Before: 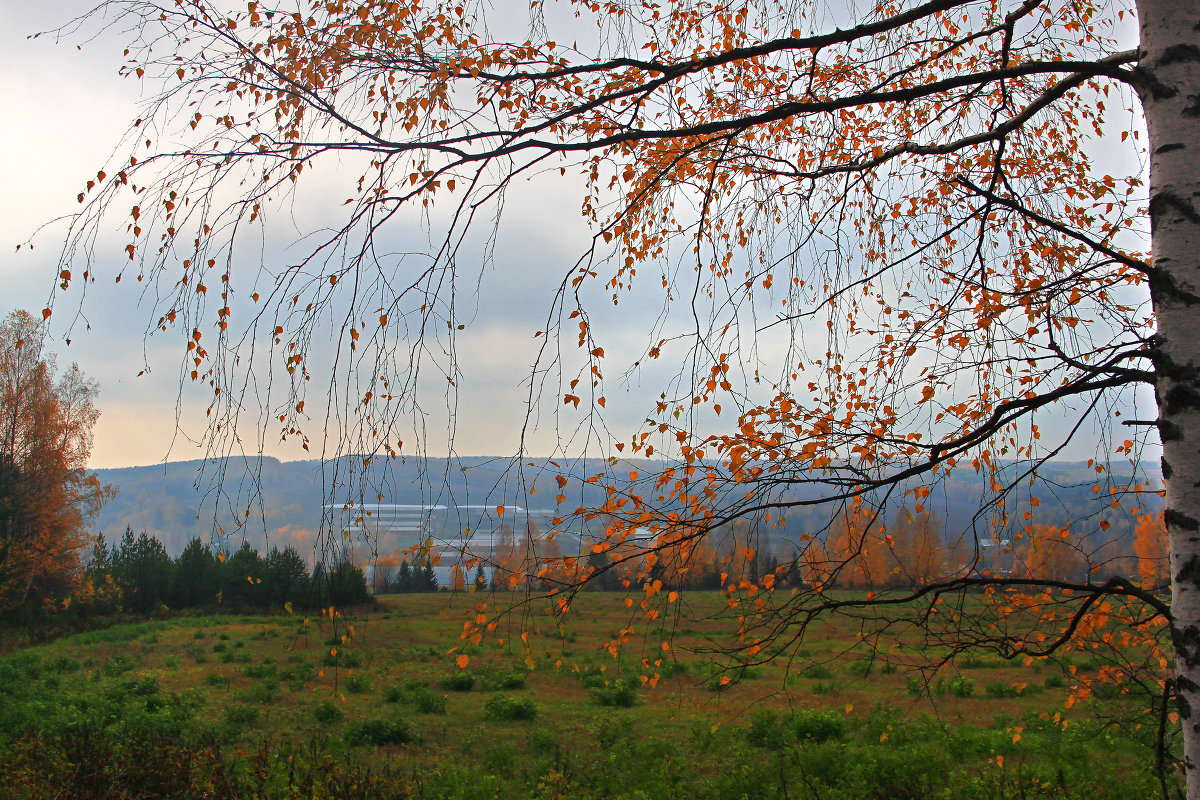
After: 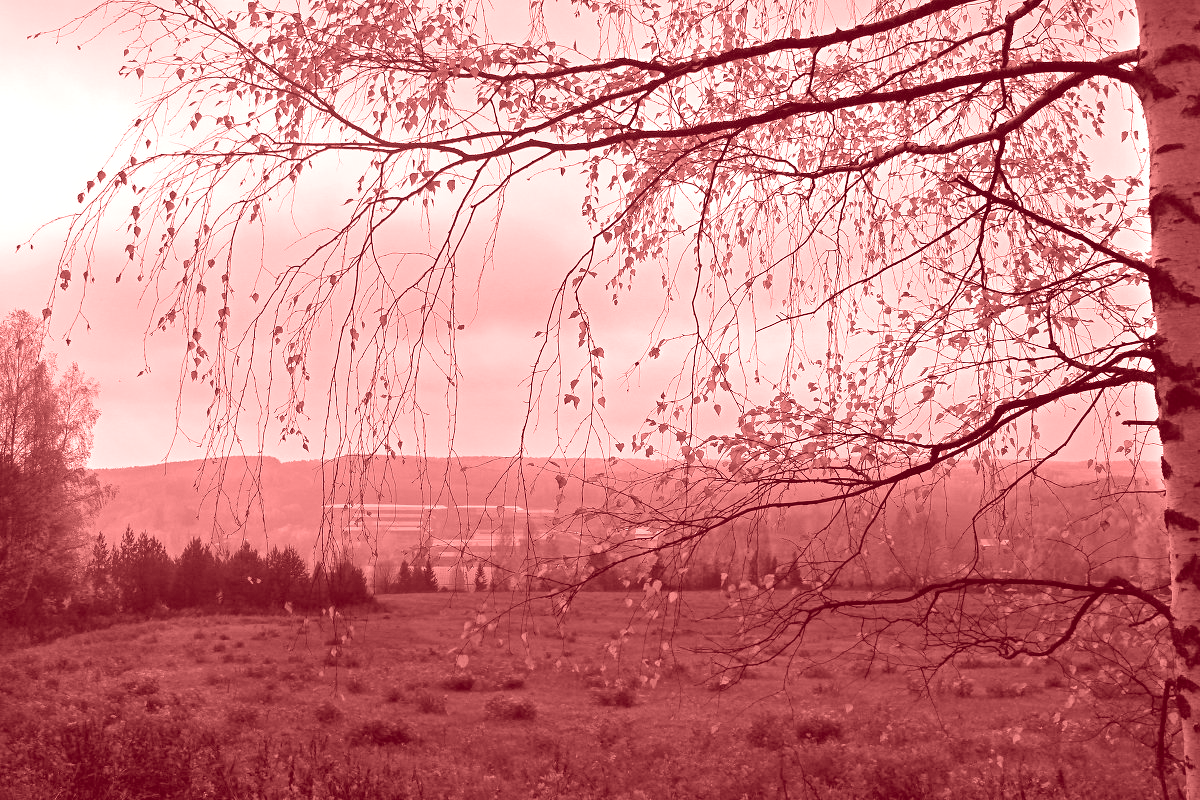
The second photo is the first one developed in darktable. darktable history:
color correction: saturation 1.8
colorize: saturation 60%, source mix 100%
